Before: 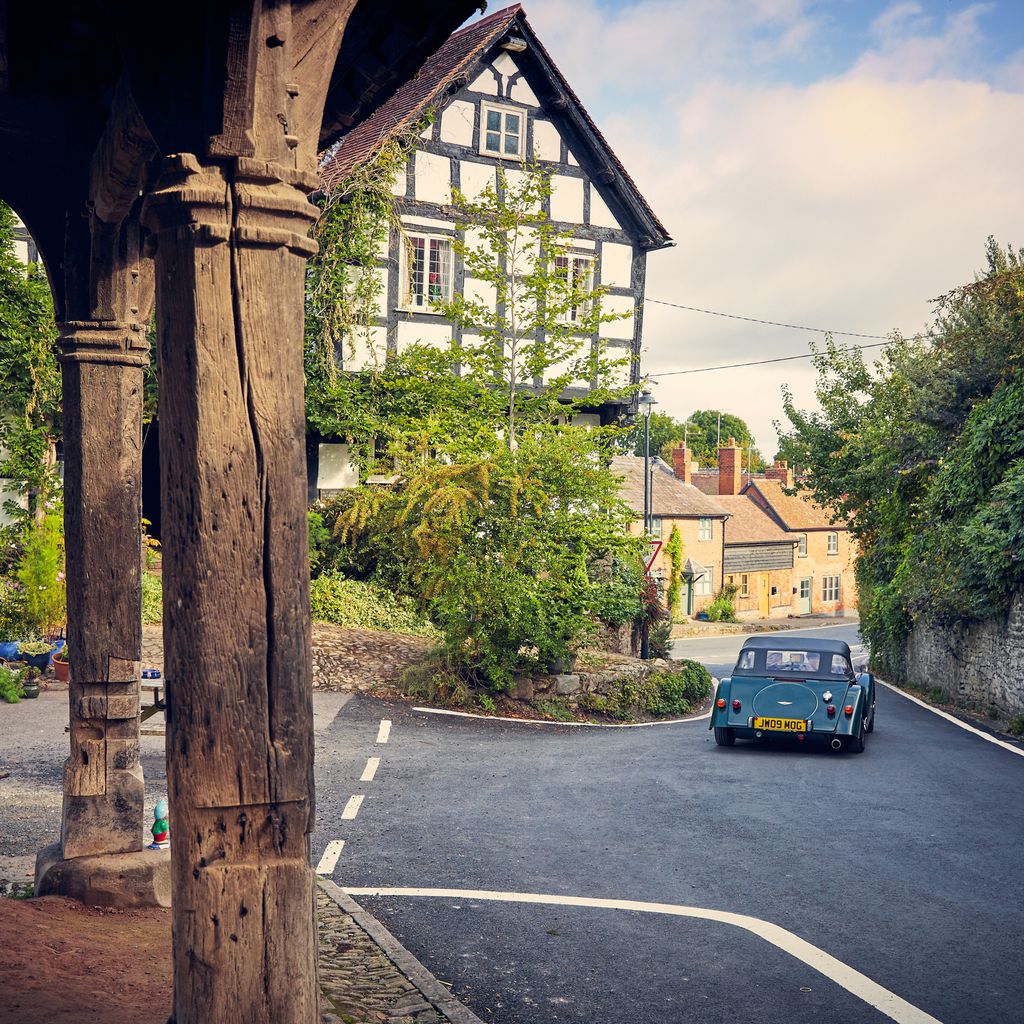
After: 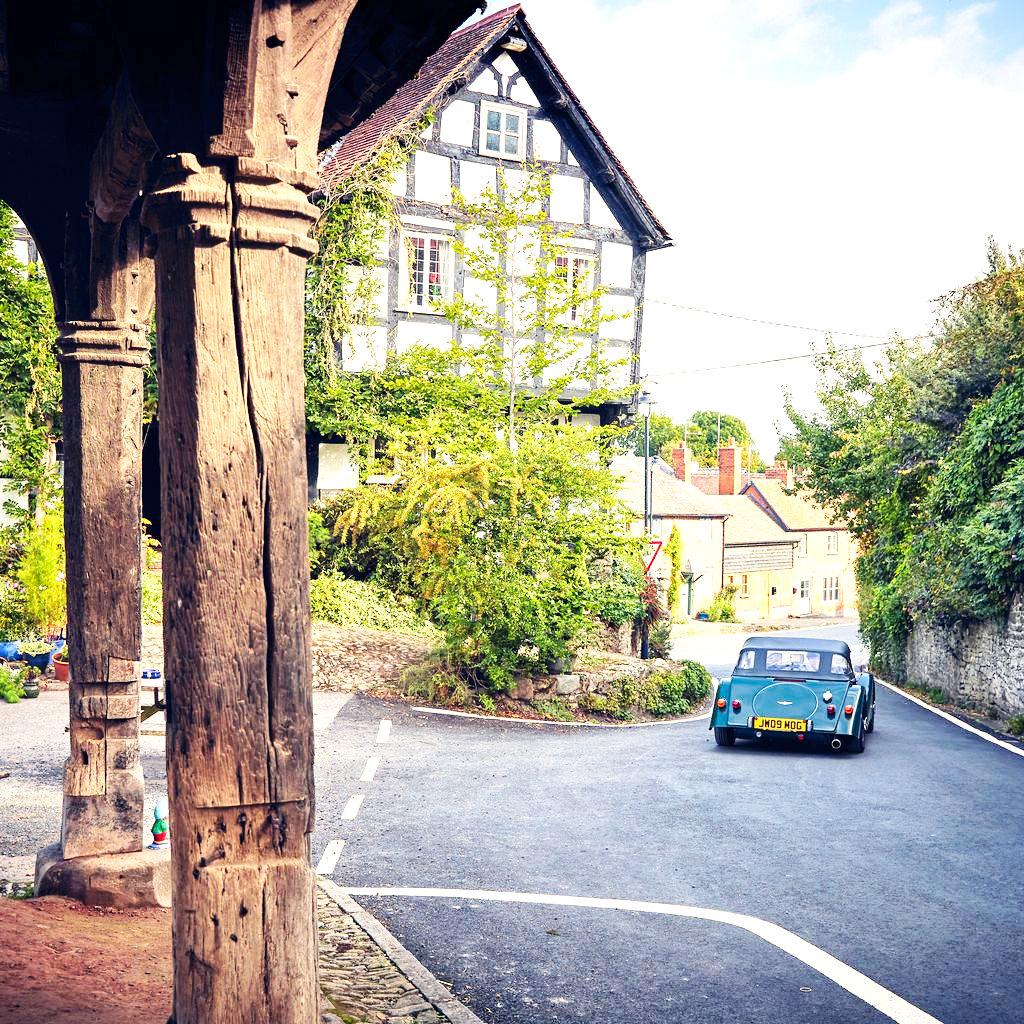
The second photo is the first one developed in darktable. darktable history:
exposure: exposure 0.95 EV, compensate highlight preservation false
rotate and perspective: automatic cropping original format, crop left 0, crop top 0
base curve: curves: ch0 [(0, 0) (0.032, 0.025) (0.121, 0.166) (0.206, 0.329) (0.605, 0.79) (1, 1)], preserve colors none
